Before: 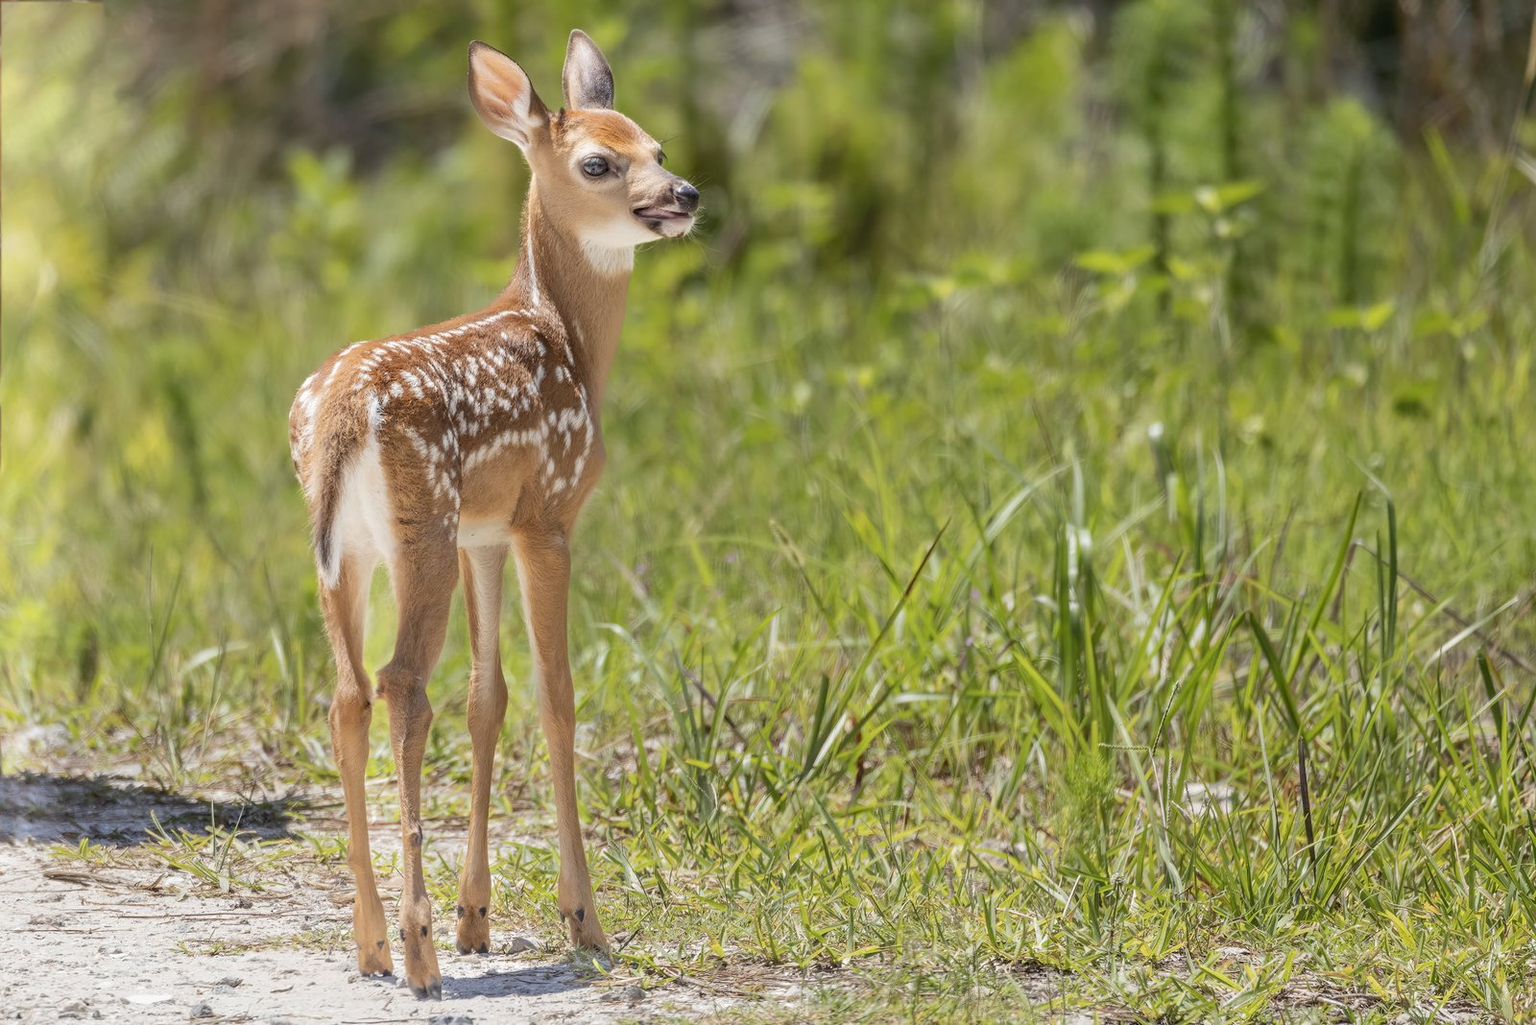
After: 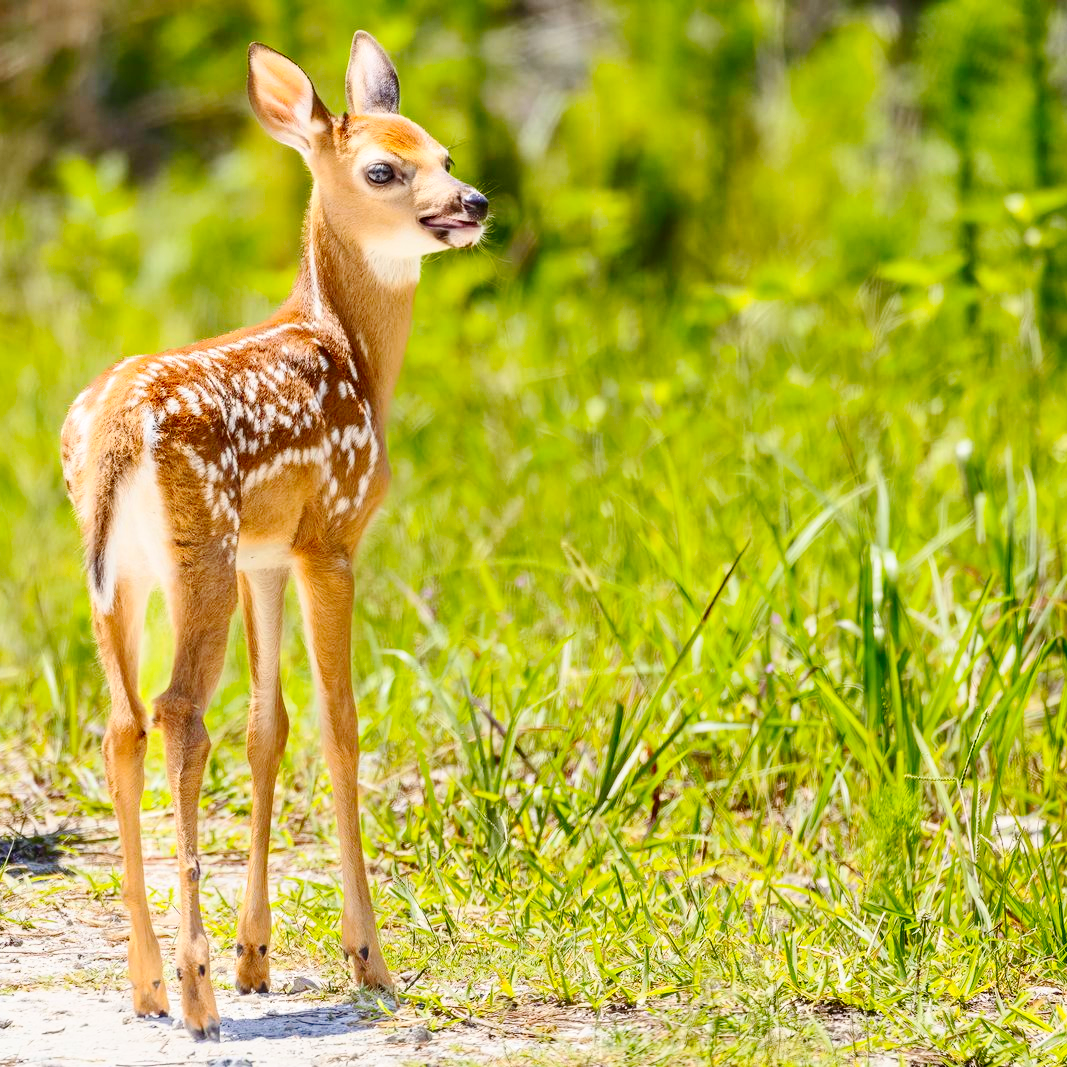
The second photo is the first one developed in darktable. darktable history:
contrast brightness saturation: contrast 0.258, brightness 0.012, saturation 0.876
crop and rotate: left 15.066%, right 18.229%
tone curve: curves: ch0 [(0, 0) (0.051, 0.047) (0.102, 0.099) (0.228, 0.275) (0.432, 0.535) (0.695, 0.778) (0.908, 0.946) (1, 1)]; ch1 [(0, 0) (0.339, 0.298) (0.402, 0.363) (0.453, 0.421) (0.483, 0.469) (0.494, 0.493) (0.504, 0.501) (0.527, 0.538) (0.563, 0.595) (0.597, 0.632) (1, 1)]; ch2 [(0, 0) (0.48, 0.48) (0.504, 0.5) (0.539, 0.554) (0.59, 0.63) (0.642, 0.684) (0.824, 0.815) (1, 1)], preserve colors none
